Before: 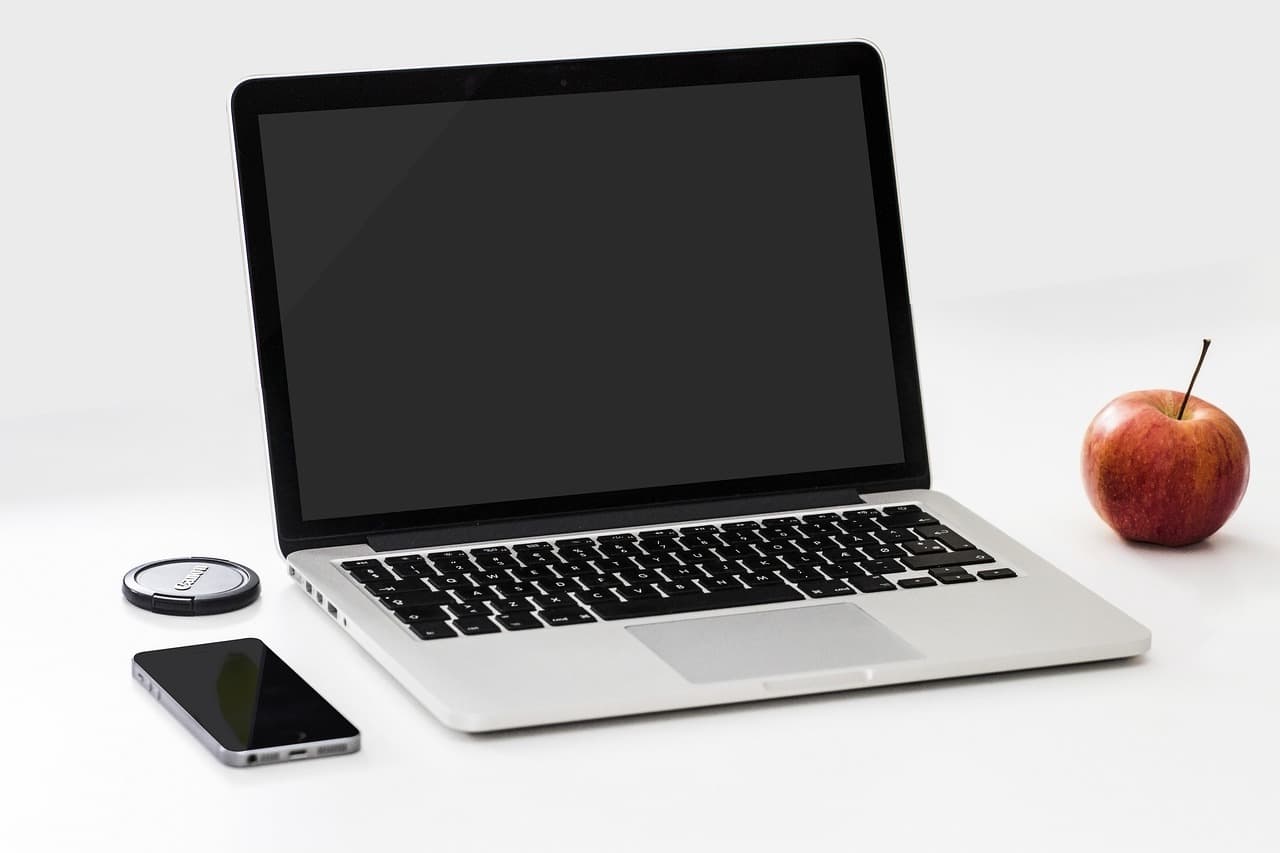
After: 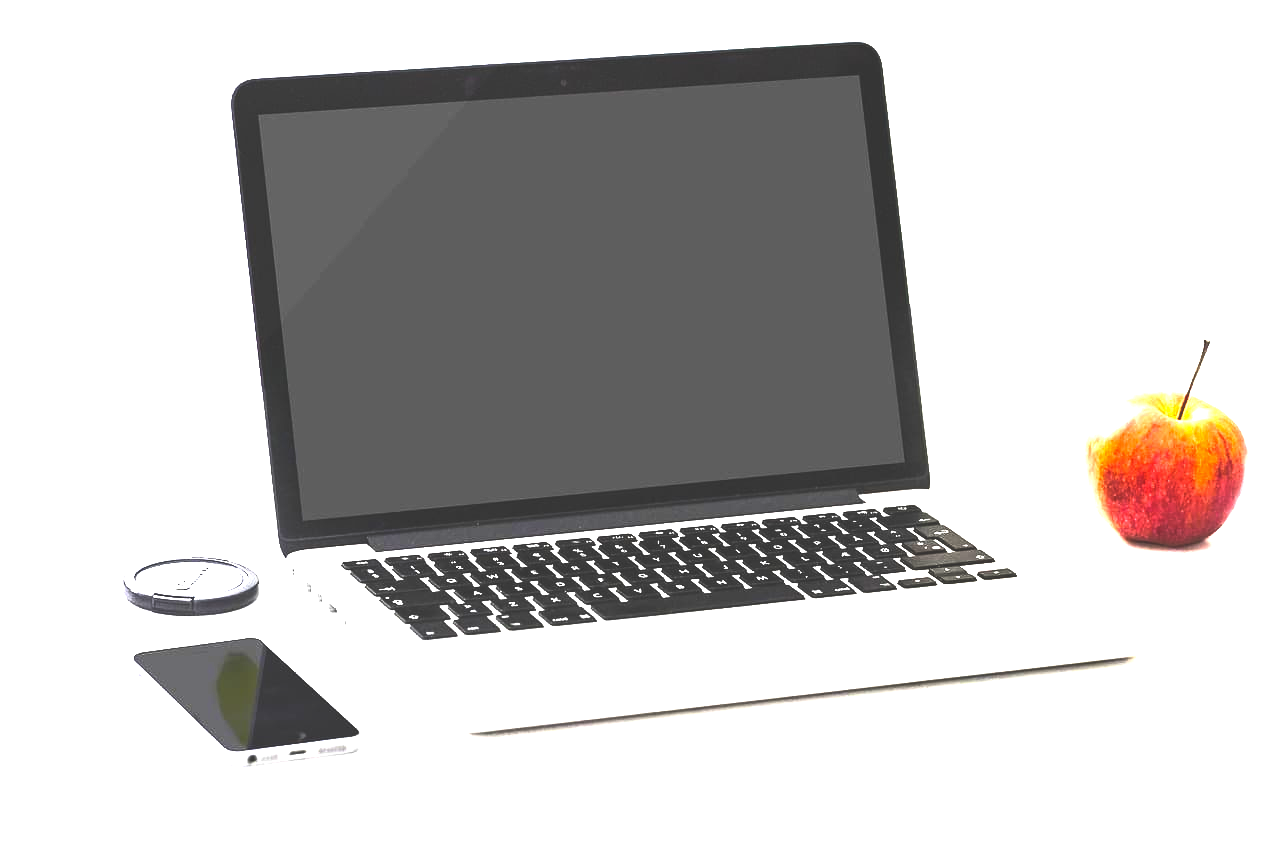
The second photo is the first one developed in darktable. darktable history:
tone equalizer: -8 EV 0.017 EV, -7 EV -0.009 EV, -6 EV 0.022 EV, -5 EV 0.045 EV, -4 EV 0.287 EV, -3 EV 0.675 EV, -2 EV 0.568 EV, -1 EV 0.175 EV, +0 EV 0.049 EV, edges refinement/feathering 500, mask exposure compensation -1.57 EV, preserve details no
exposure: black level correction -0.002, exposure 1.11 EV, compensate exposure bias true, compensate highlight preservation false
color balance rgb: power › hue 324.47°, global offset › luminance 1.993%, shadows fall-off 298.616%, white fulcrum 1.99 EV, highlights fall-off 299.485%, perceptual saturation grading › global saturation 18.857%, perceptual brilliance grading › global brilliance 25.183%, mask middle-gray fulcrum 99.402%, global vibrance 27.181%, contrast gray fulcrum 38.376%
